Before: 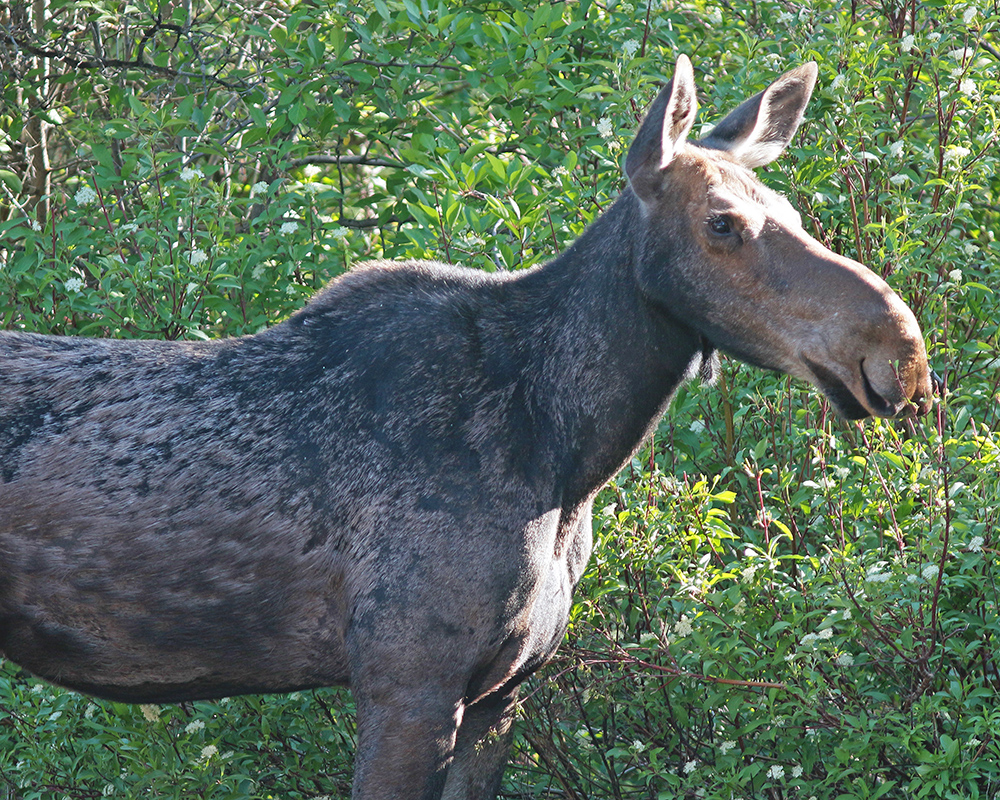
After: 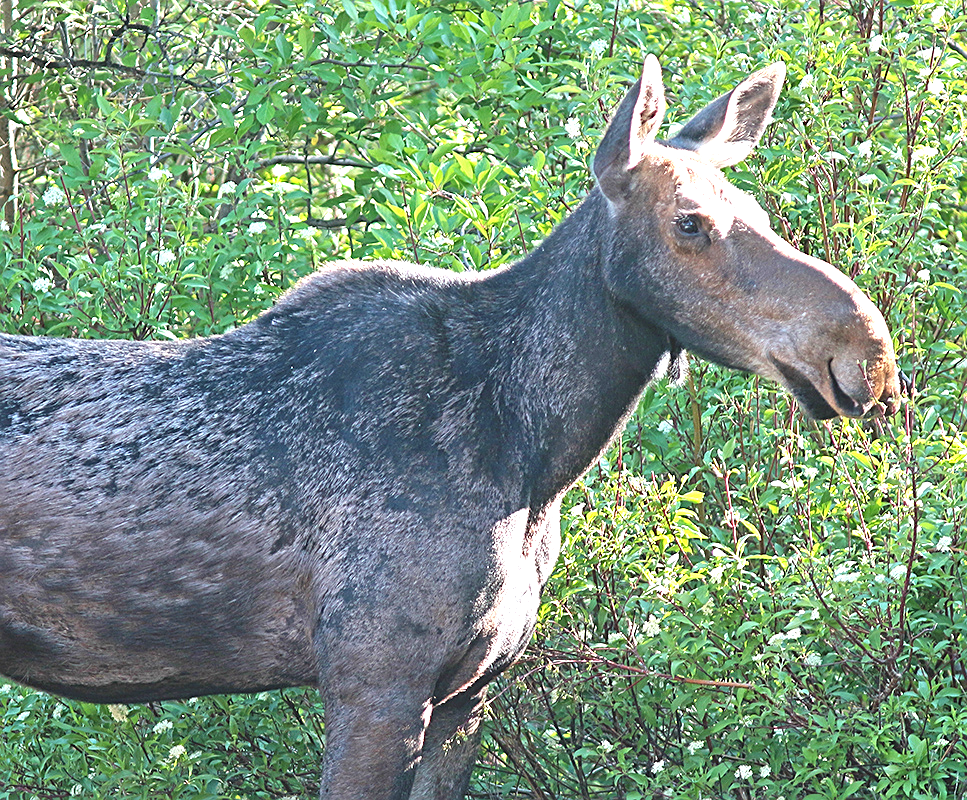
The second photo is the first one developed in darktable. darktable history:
sharpen: on, module defaults
crop and rotate: left 3.238%
exposure: black level correction 0, exposure 1.388 EV, compensate exposure bias true, compensate highlight preservation false
